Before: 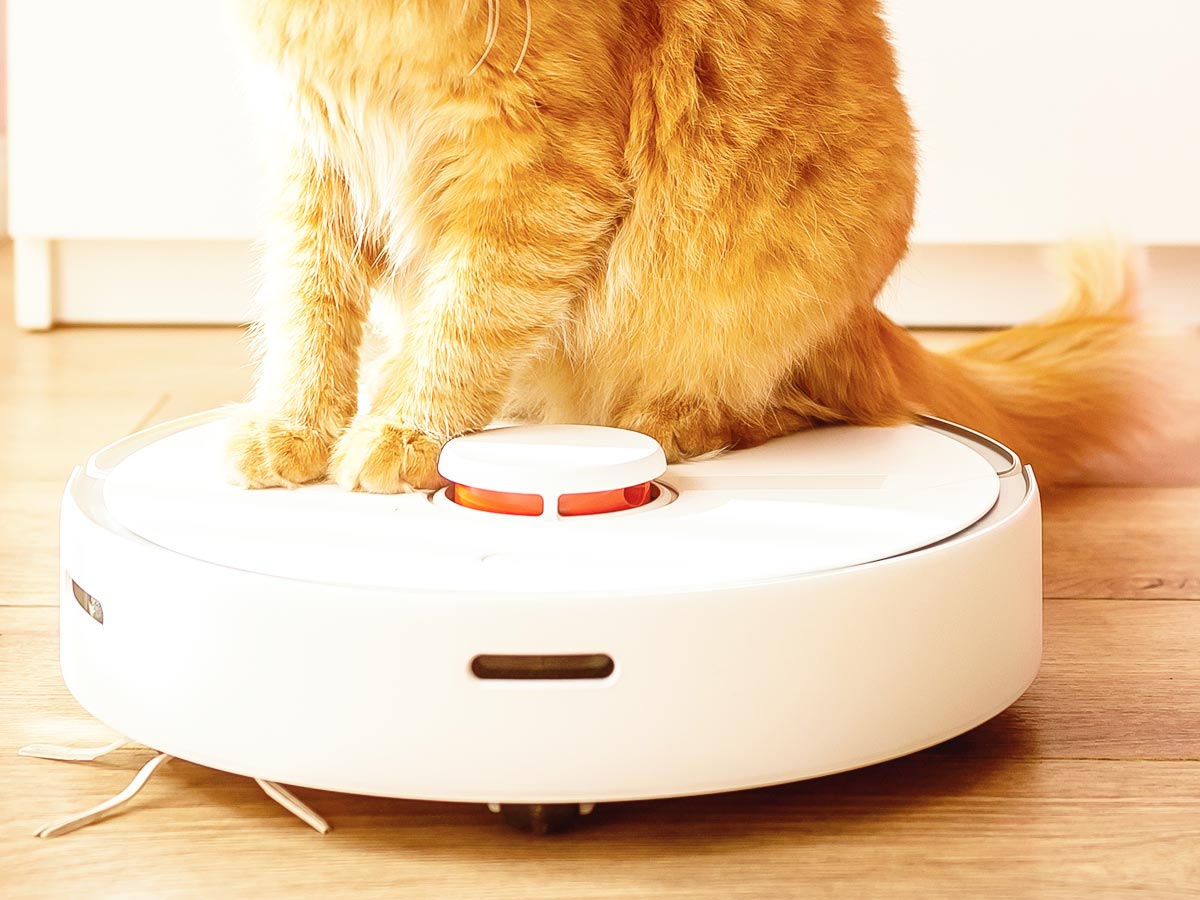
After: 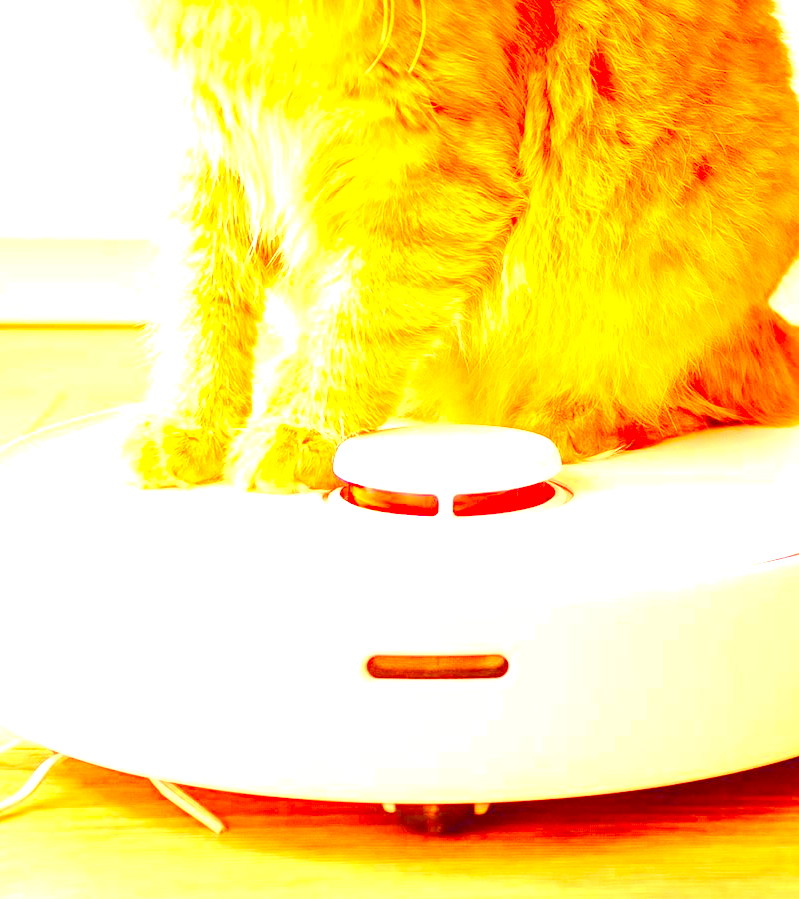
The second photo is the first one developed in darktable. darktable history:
crop and rotate: left 8.786%, right 24.548%
tone curve: curves: ch0 [(0, 0) (0.051, 0.021) (0.11, 0.069) (0.249, 0.235) (0.452, 0.526) (0.596, 0.713) (0.703, 0.83) (0.851, 0.938) (1, 1)]; ch1 [(0, 0) (0.1, 0.038) (0.318, 0.221) (0.413, 0.325) (0.443, 0.412) (0.483, 0.474) (0.503, 0.501) (0.516, 0.517) (0.548, 0.568) (0.569, 0.599) (0.594, 0.634) (0.666, 0.701) (1, 1)]; ch2 [(0, 0) (0.453, 0.435) (0.479, 0.476) (0.504, 0.5) (0.529, 0.537) (0.556, 0.583) (0.584, 0.618) (0.824, 0.815) (1, 1)], color space Lab, independent channels, preserve colors none
contrast brightness saturation: contrast -0.1, brightness 0.05, saturation 0.08
exposure: exposure 2 EV, compensate highlight preservation false
color balance rgb: linear chroma grading › shadows 16%, perceptual saturation grading › global saturation 8%, perceptual saturation grading › shadows 4%, perceptual brilliance grading › global brilliance 2%, perceptual brilliance grading › highlights 8%, perceptual brilliance grading › shadows -4%, global vibrance 16%, saturation formula JzAzBz (2021)
color correction: saturation 1.34
